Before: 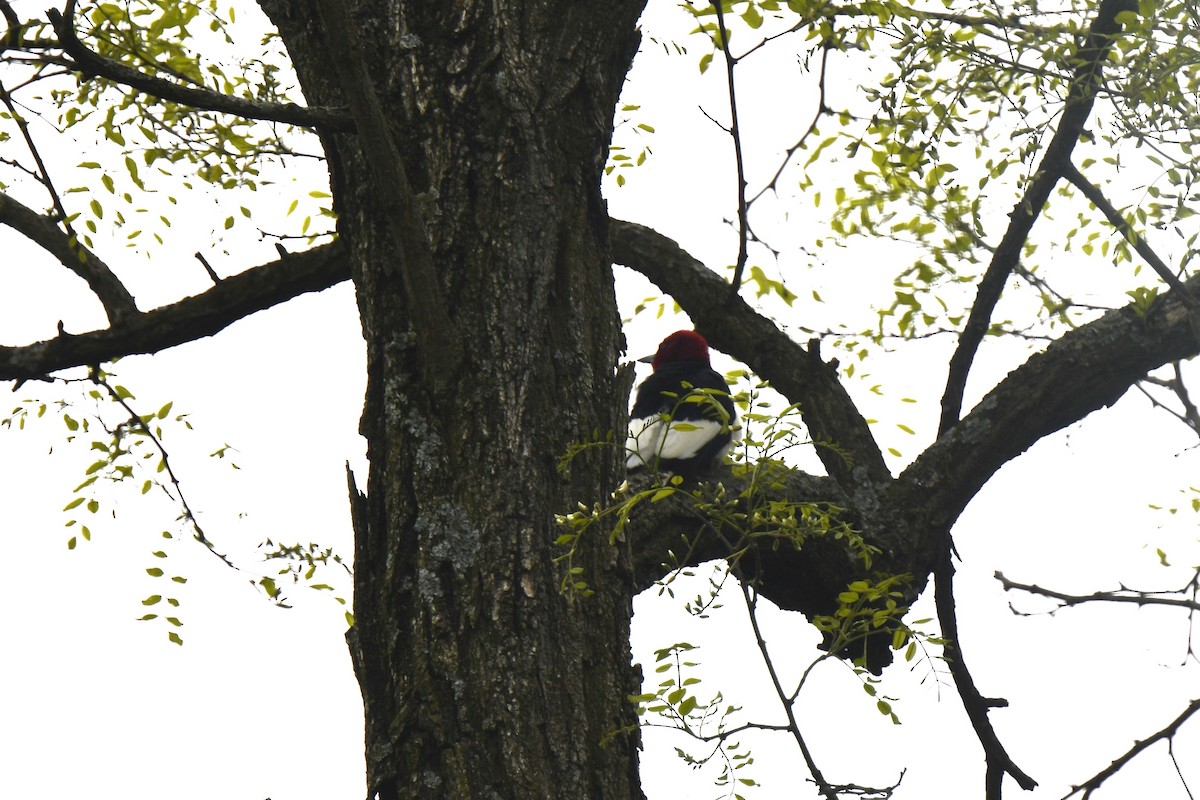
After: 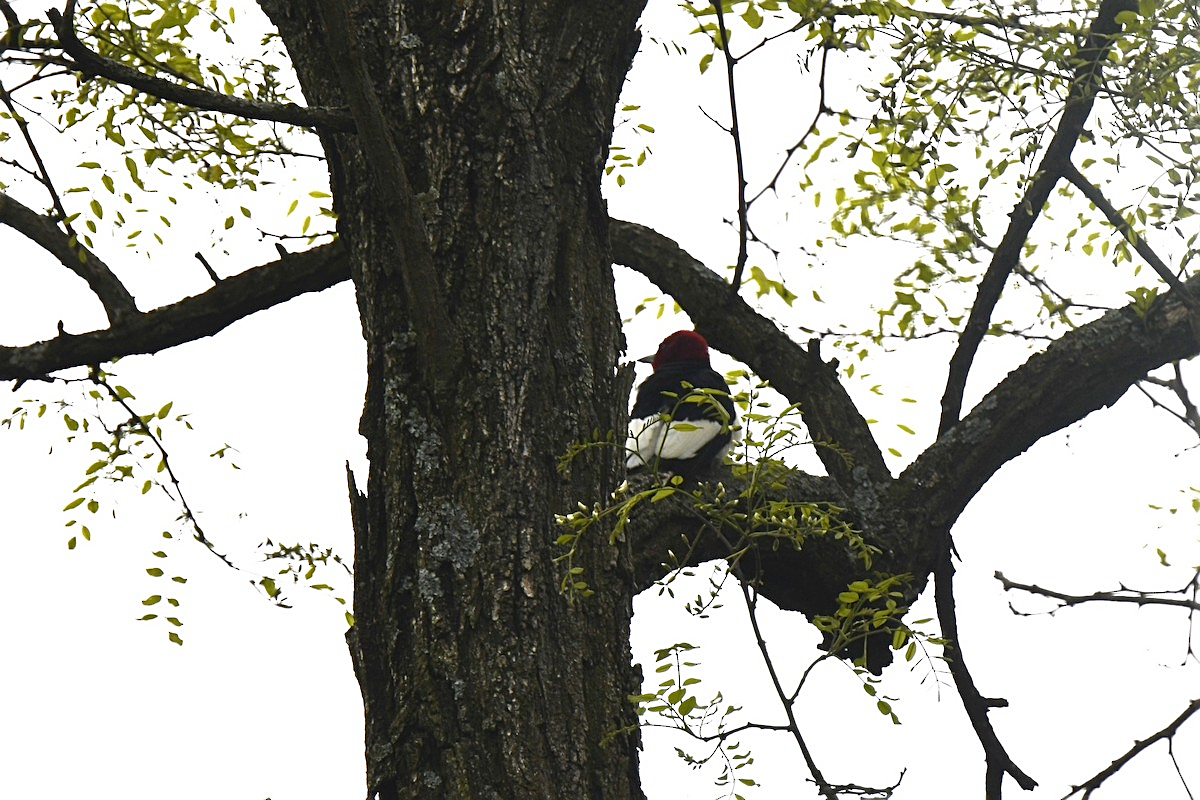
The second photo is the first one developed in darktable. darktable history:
sharpen: amount 0.601
